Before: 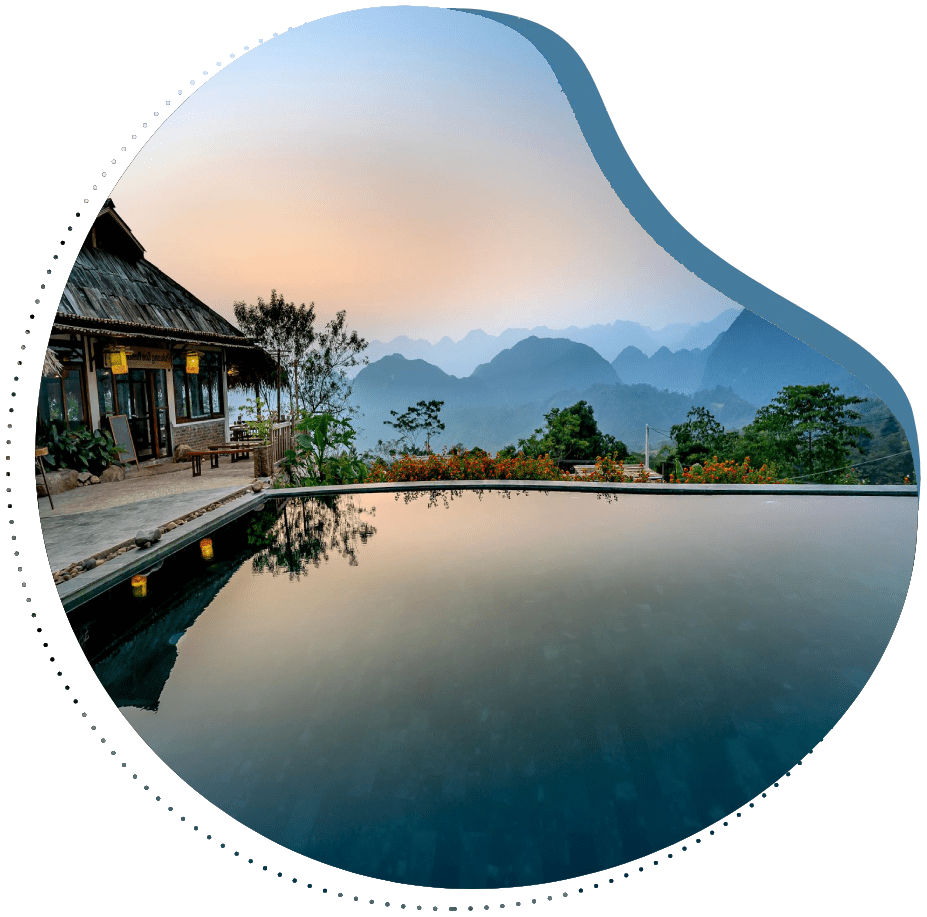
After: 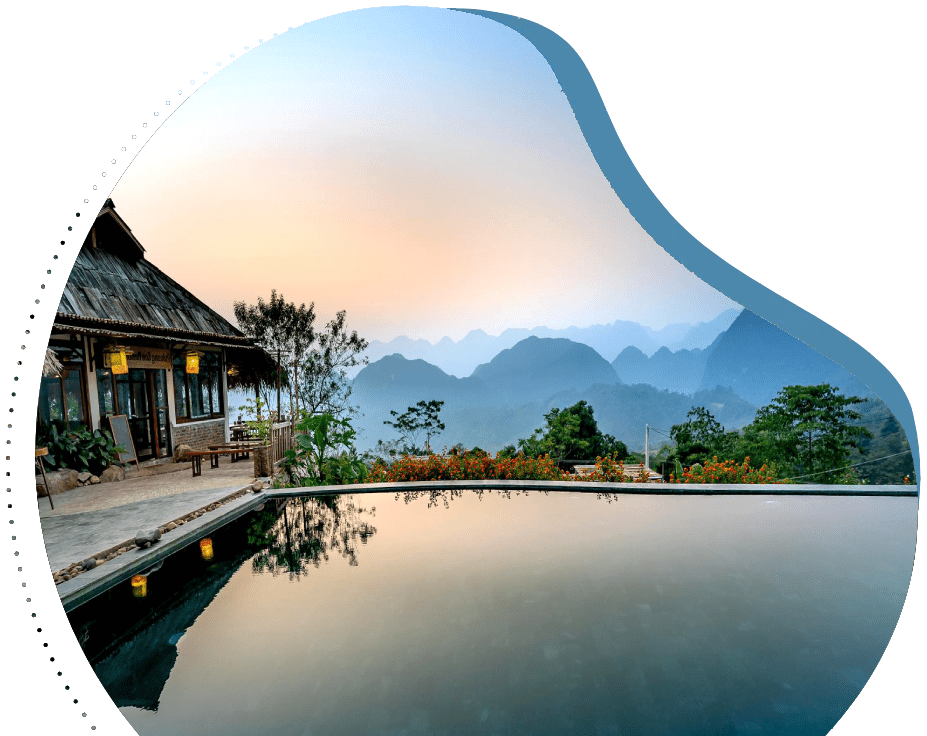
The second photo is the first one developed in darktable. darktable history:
crop: bottom 19.644%
exposure: exposure 0.3 EV, compensate highlight preservation false
